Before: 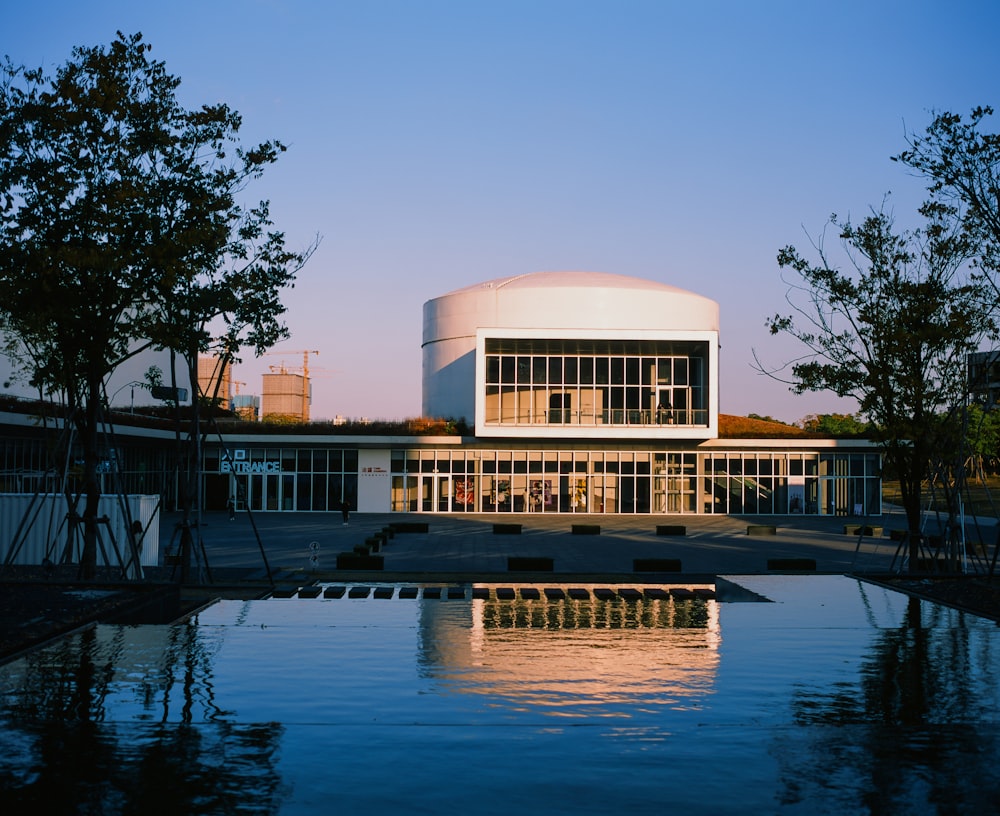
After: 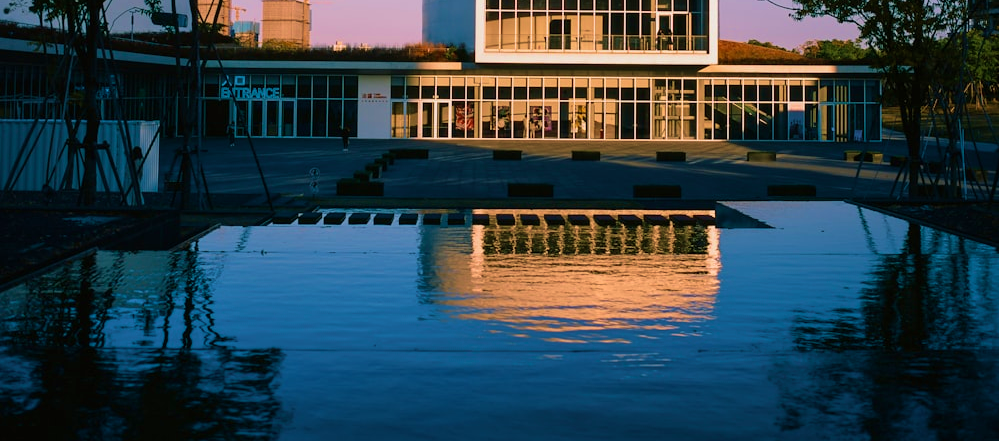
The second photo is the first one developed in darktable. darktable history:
velvia: strength 73.57%
crop and rotate: top 45.915%, right 0.097%
